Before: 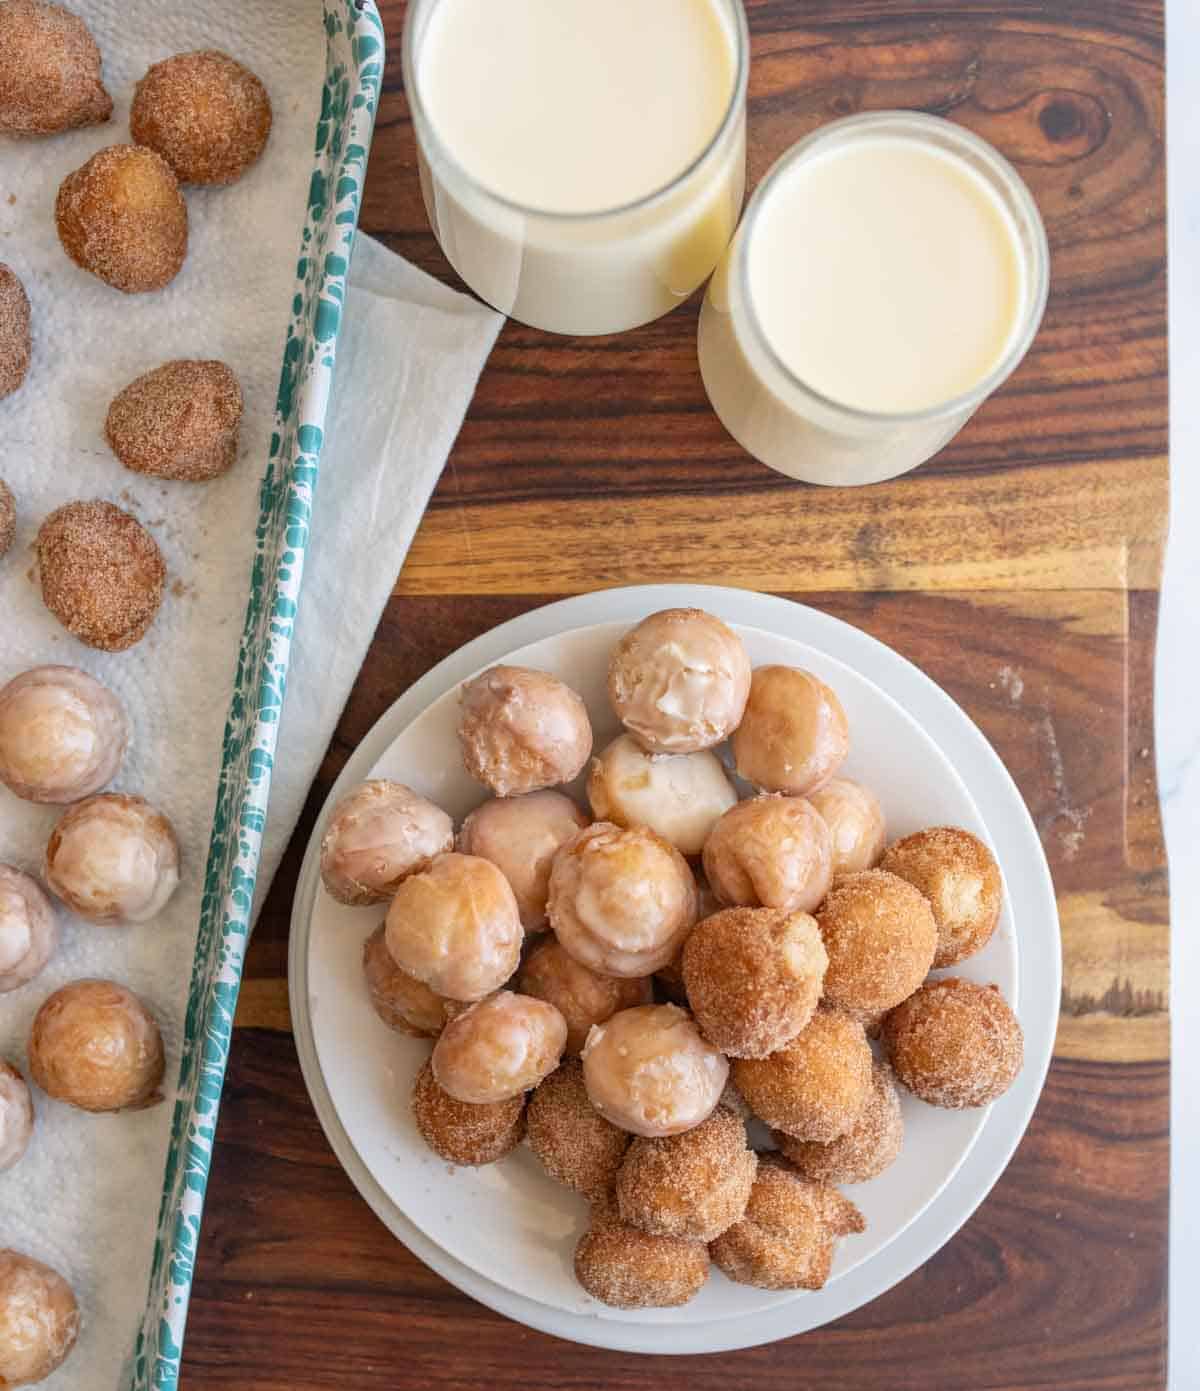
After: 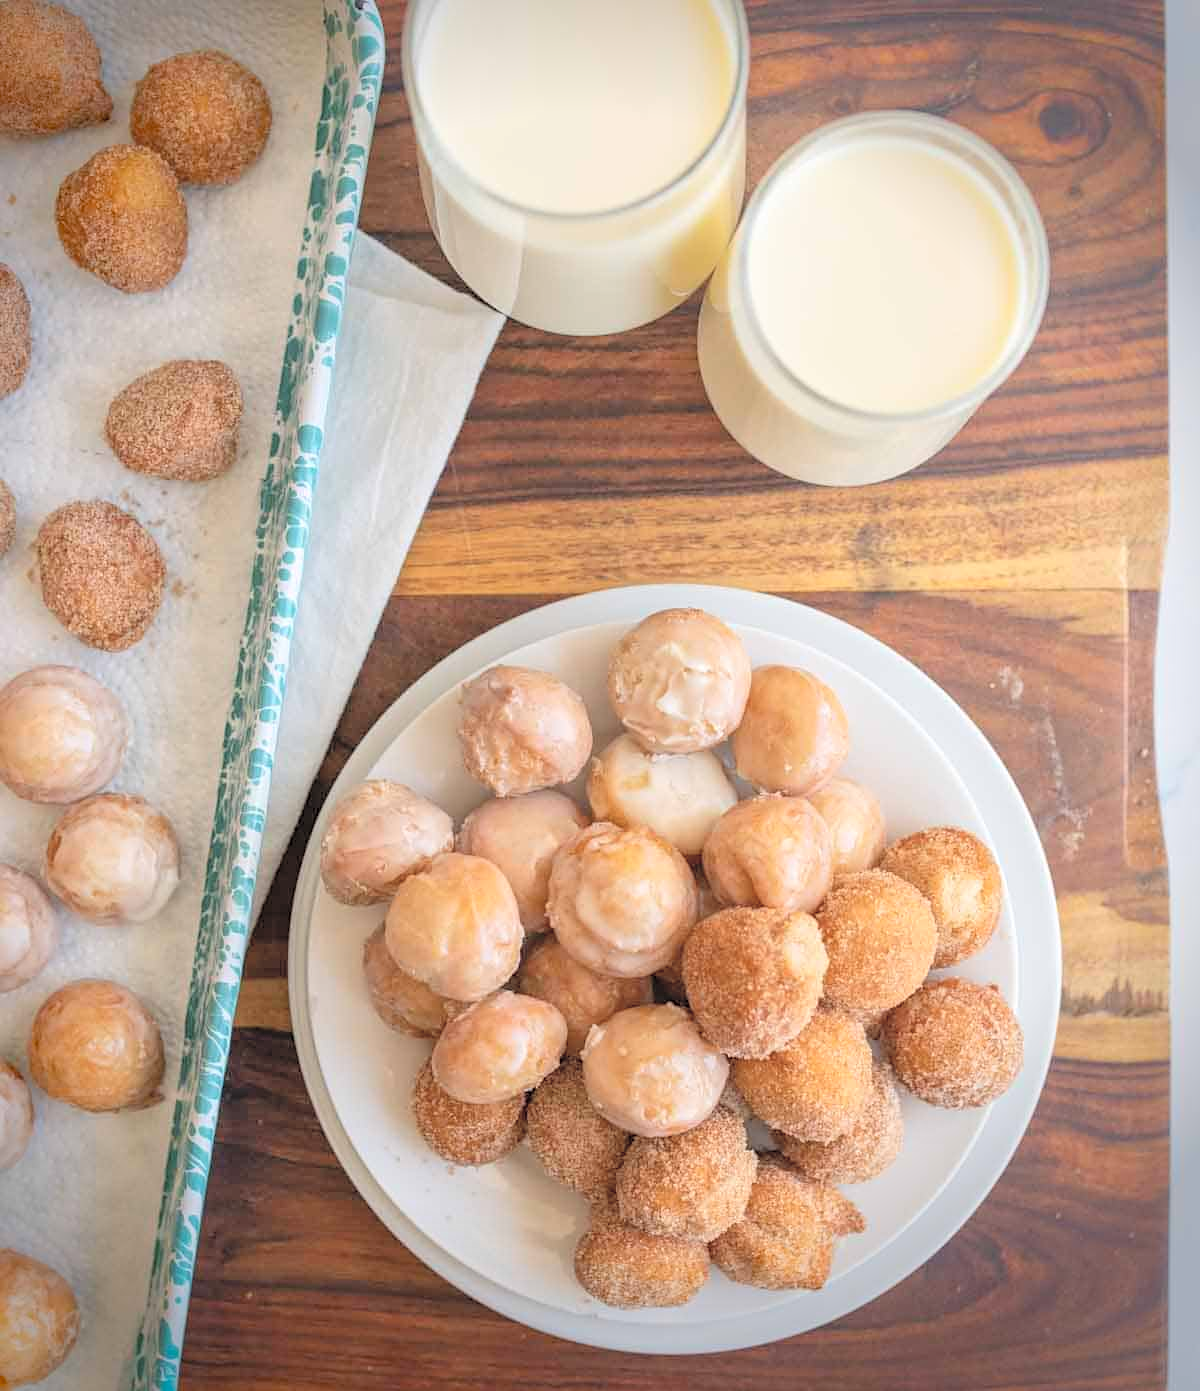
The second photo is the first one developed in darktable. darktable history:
vignetting: fall-off radius 32.75%, saturation 0.378, center (-0.031, -0.037)
sharpen: amount 0.217
contrast brightness saturation: brightness 0.288
